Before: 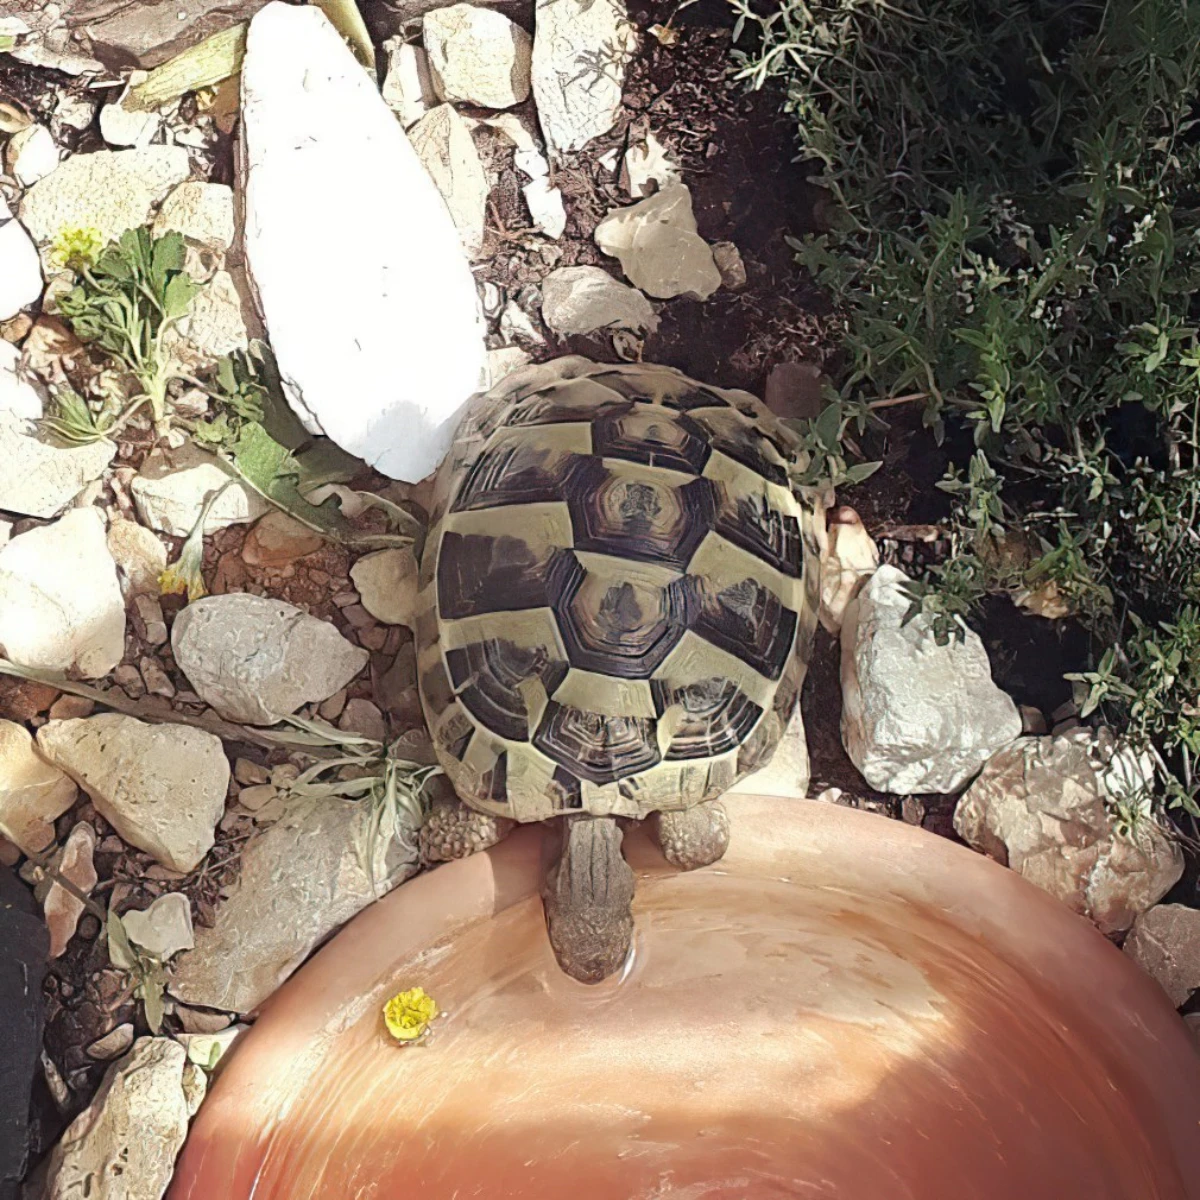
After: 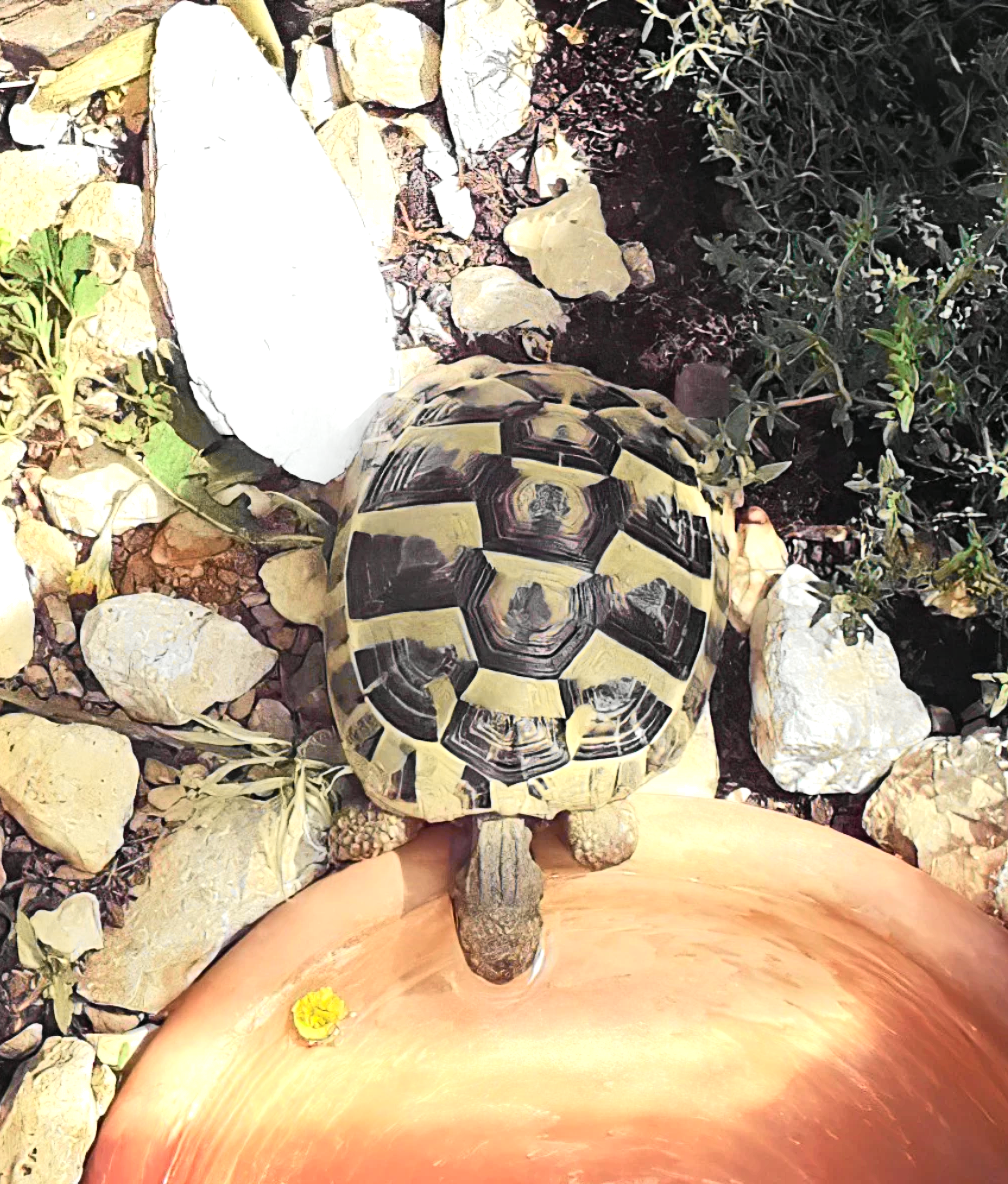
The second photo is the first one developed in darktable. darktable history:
tone equalizer: -8 EV -0.417 EV, -7 EV -0.389 EV, -6 EV -0.333 EV, -5 EV -0.222 EV, -3 EV 0.222 EV, -2 EV 0.333 EV, -1 EV 0.389 EV, +0 EV 0.417 EV, edges refinement/feathering 500, mask exposure compensation -1.57 EV, preserve details no
crop: left 7.598%, right 7.873%
tone curve: curves: ch0 [(0, 0) (0.055, 0.057) (0.258, 0.307) (0.434, 0.543) (0.517, 0.657) (0.745, 0.874) (1, 1)]; ch1 [(0, 0) (0.346, 0.307) (0.418, 0.383) (0.46, 0.439) (0.482, 0.493) (0.502, 0.497) (0.517, 0.506) (0.55, 0.561) (0.588, 0.61) (0.646, 0.688) (1, 1)]; ch2 [(0, 0) (0.346, 0.34) (0.431, 0.45) (0.485, 0.499) (0.5, 0.503) (0.527, 0.508) (0.545, 0.562) (0.679, 0.706) (1, 1)], color space Lab, independent channels, preserve colors none
shadows and highlights: shadows 52.34, highlights -28.23, soften with gaussian
